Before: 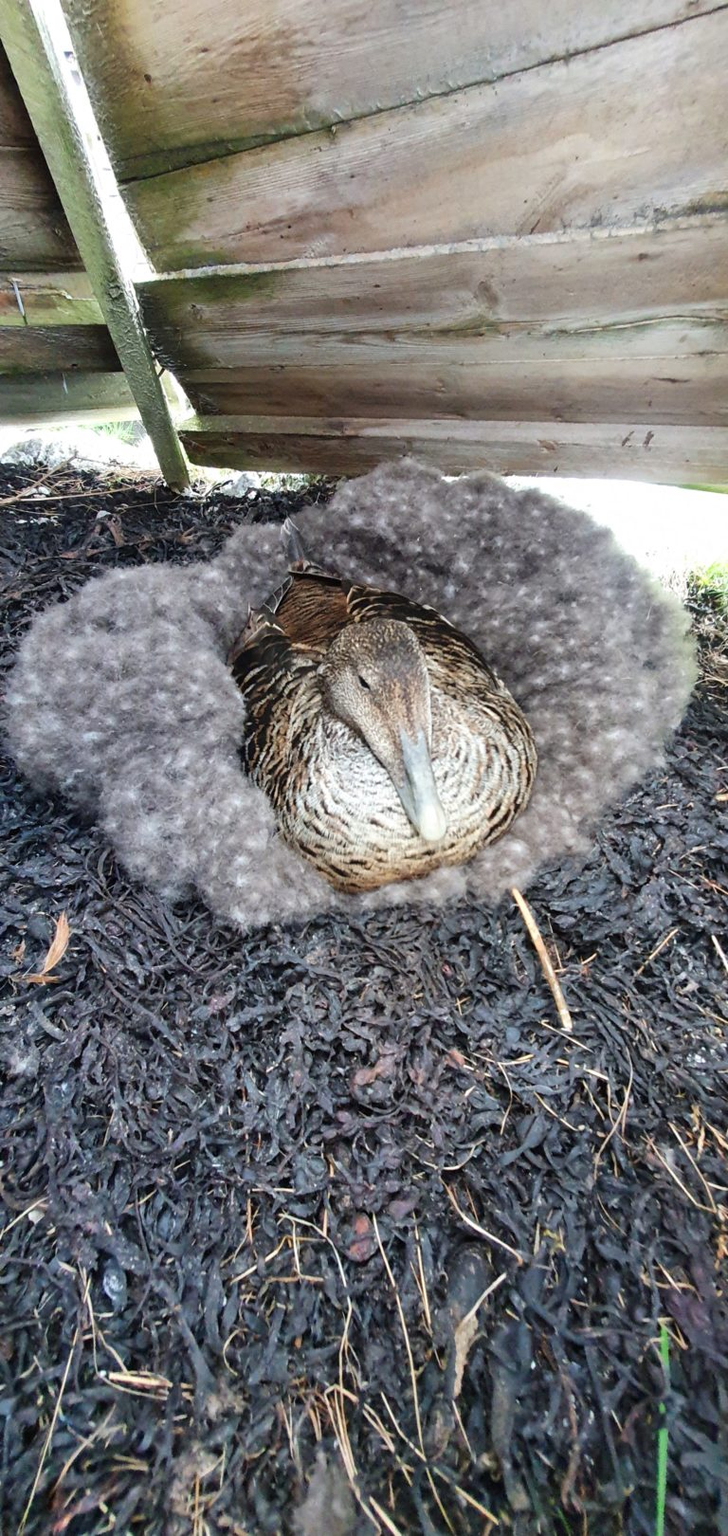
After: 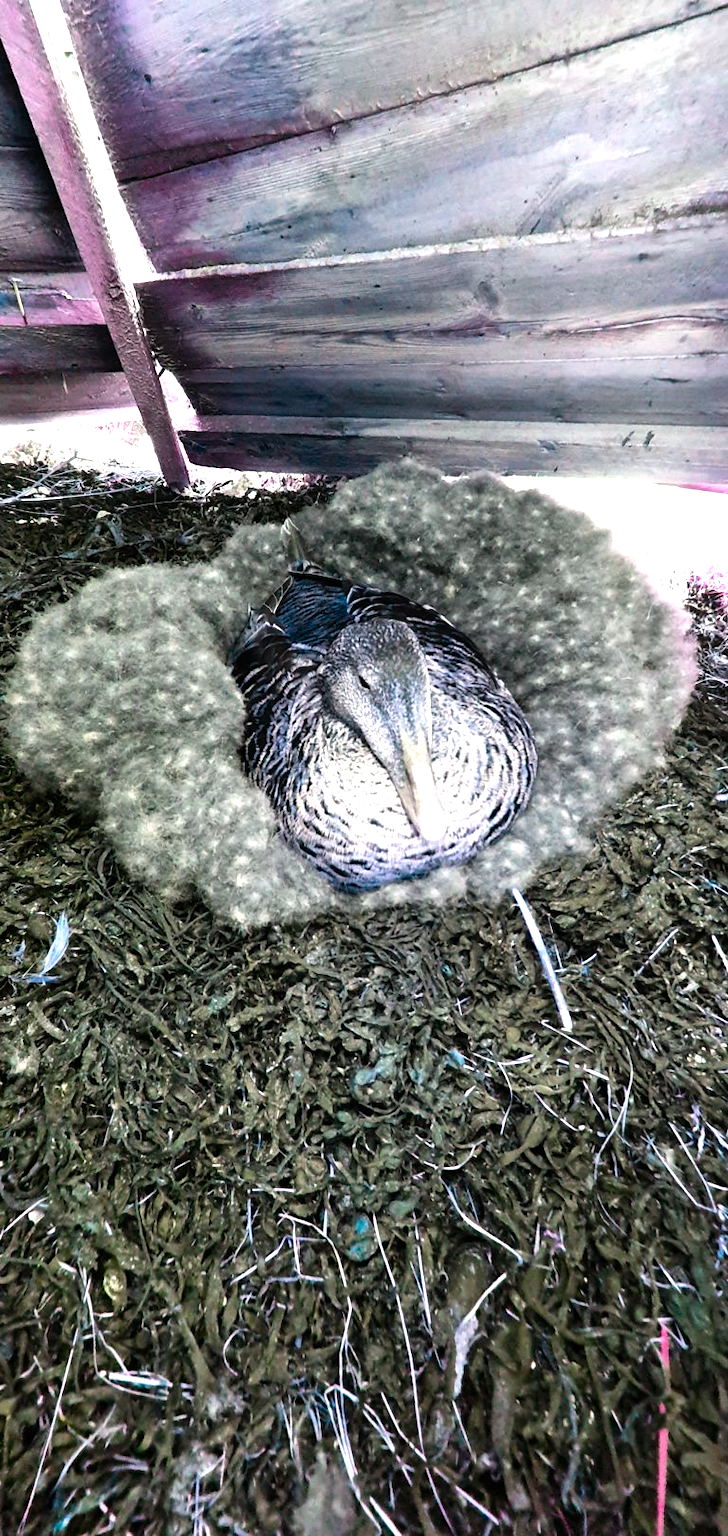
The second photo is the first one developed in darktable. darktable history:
color balance rgb: linear chroma grading › shadows -2.699%, linear chroma grading › highlights -3.588%, perceptual saturation grading › global saturation 25.17%, hue shift -150.49°, contrast 35.046%, saturation formula JzAzBz (2021)
